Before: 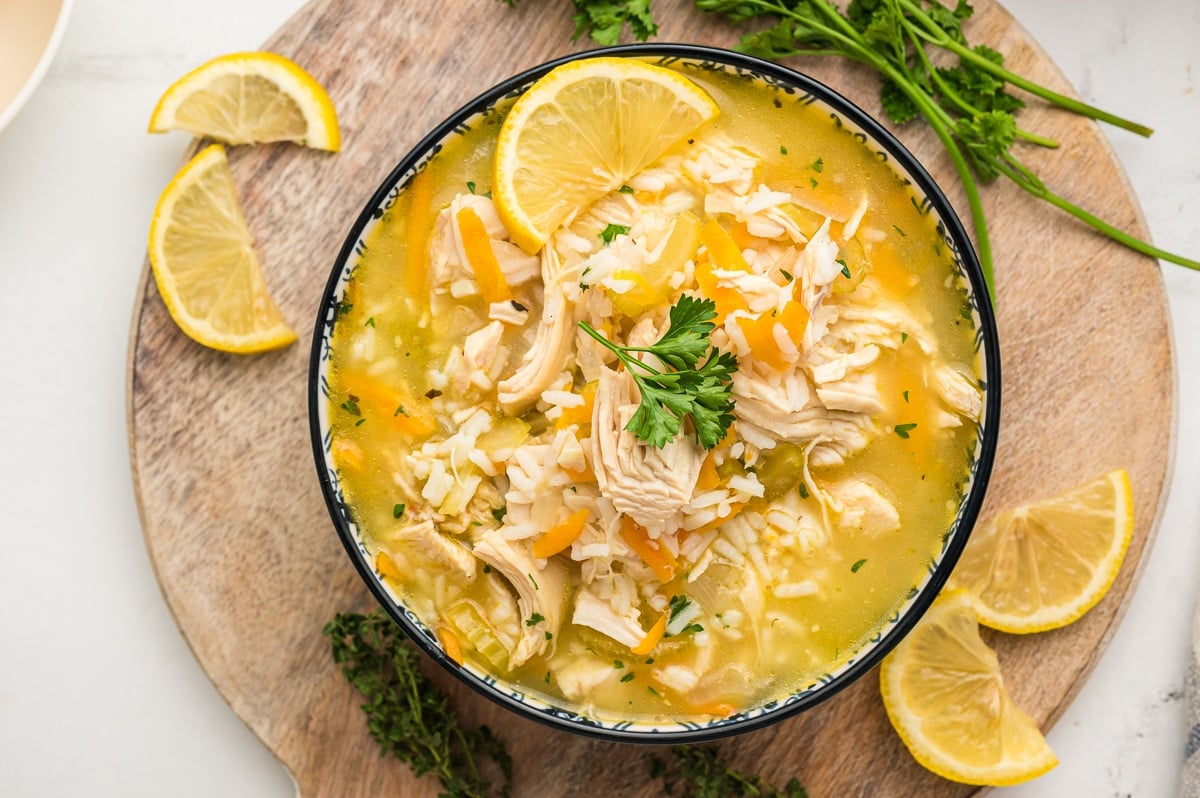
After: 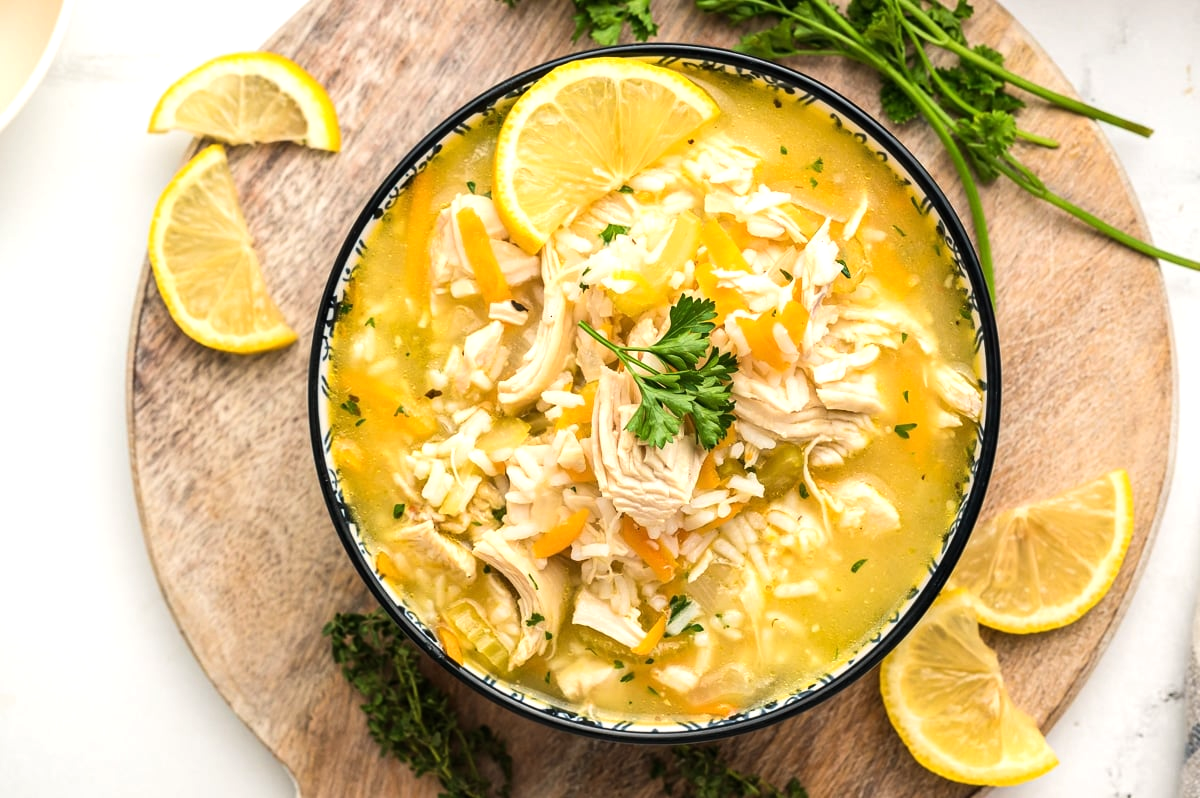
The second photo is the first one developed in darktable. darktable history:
tone equalizer: -8 EV -0.386 EV, -7 EV -0.421 EV, -6 EV -0.32 EV, -5 EV -0.183 EV, -3 EV 0.196 EV, -2 EV 0.341 EV, -1 EV 0.4 EV, +0 EV 0.394 EV, edges refinement/feathering 500, mask exposure compensation -1.57 EV, preserve details no
